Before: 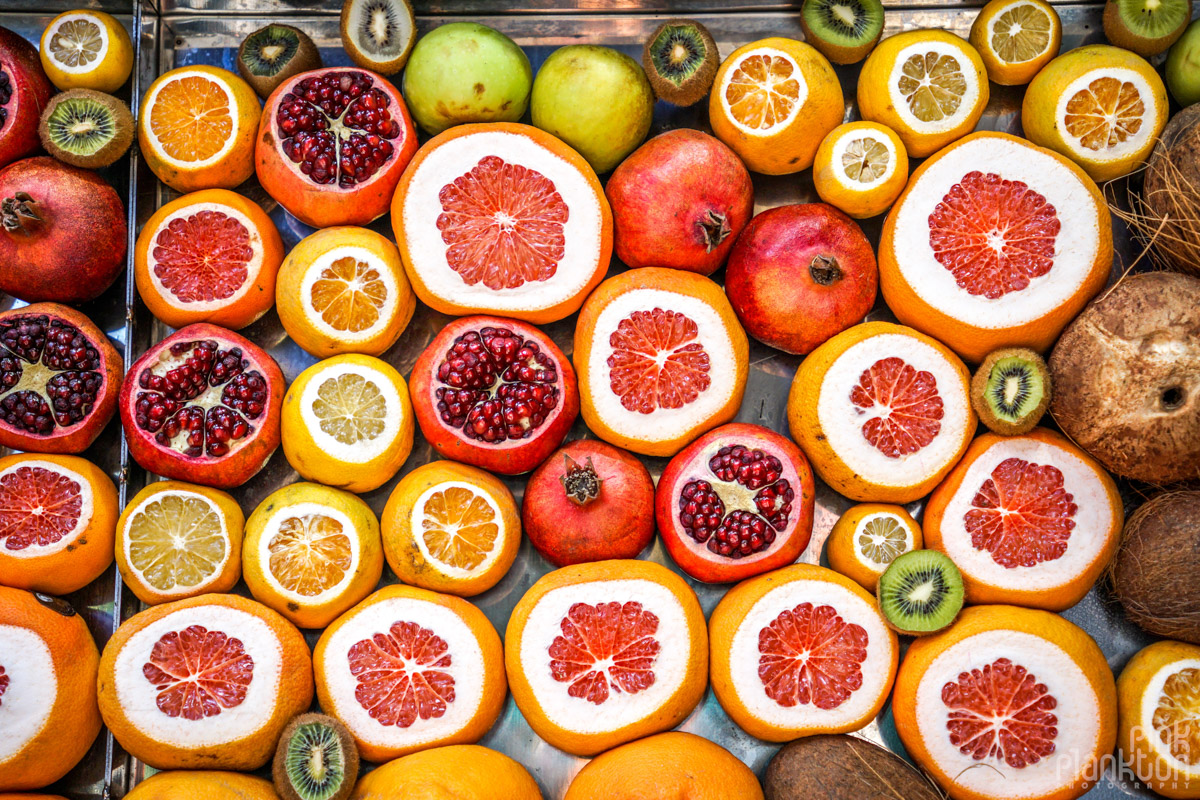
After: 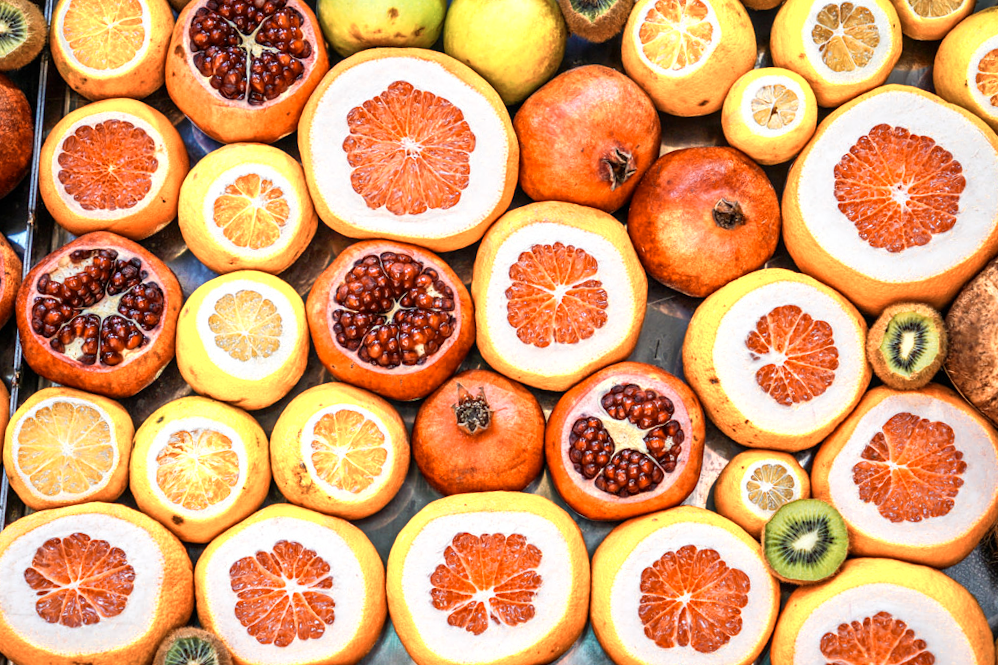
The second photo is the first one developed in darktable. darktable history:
shadows and highlights: soften with gaussian
crop and rotate: angle -3.27°, left 5.211%, top 5.211%, right 4.607%, bottom 4.607%
color zones: curves: ch0 [(0.018, 0.548) (0.197, 0.654) (0.425, 0.447) (0.605, 0.658) (0.732, 0.579)]; ch1 [(0.105, 0.531) (0.224, 0.531) (0.386, 0.39) (0.618, 0.456) (0.732, 0.456) (0.956, 0.421)]; ch2 [(0.039, 0.583) (0.215, 0.465) (0.399, 0.544) (0.465, 0.548) (0.614, 0.447) (0.724, 0.43) (0.882, 0.623) (0.956, 0.632)]
